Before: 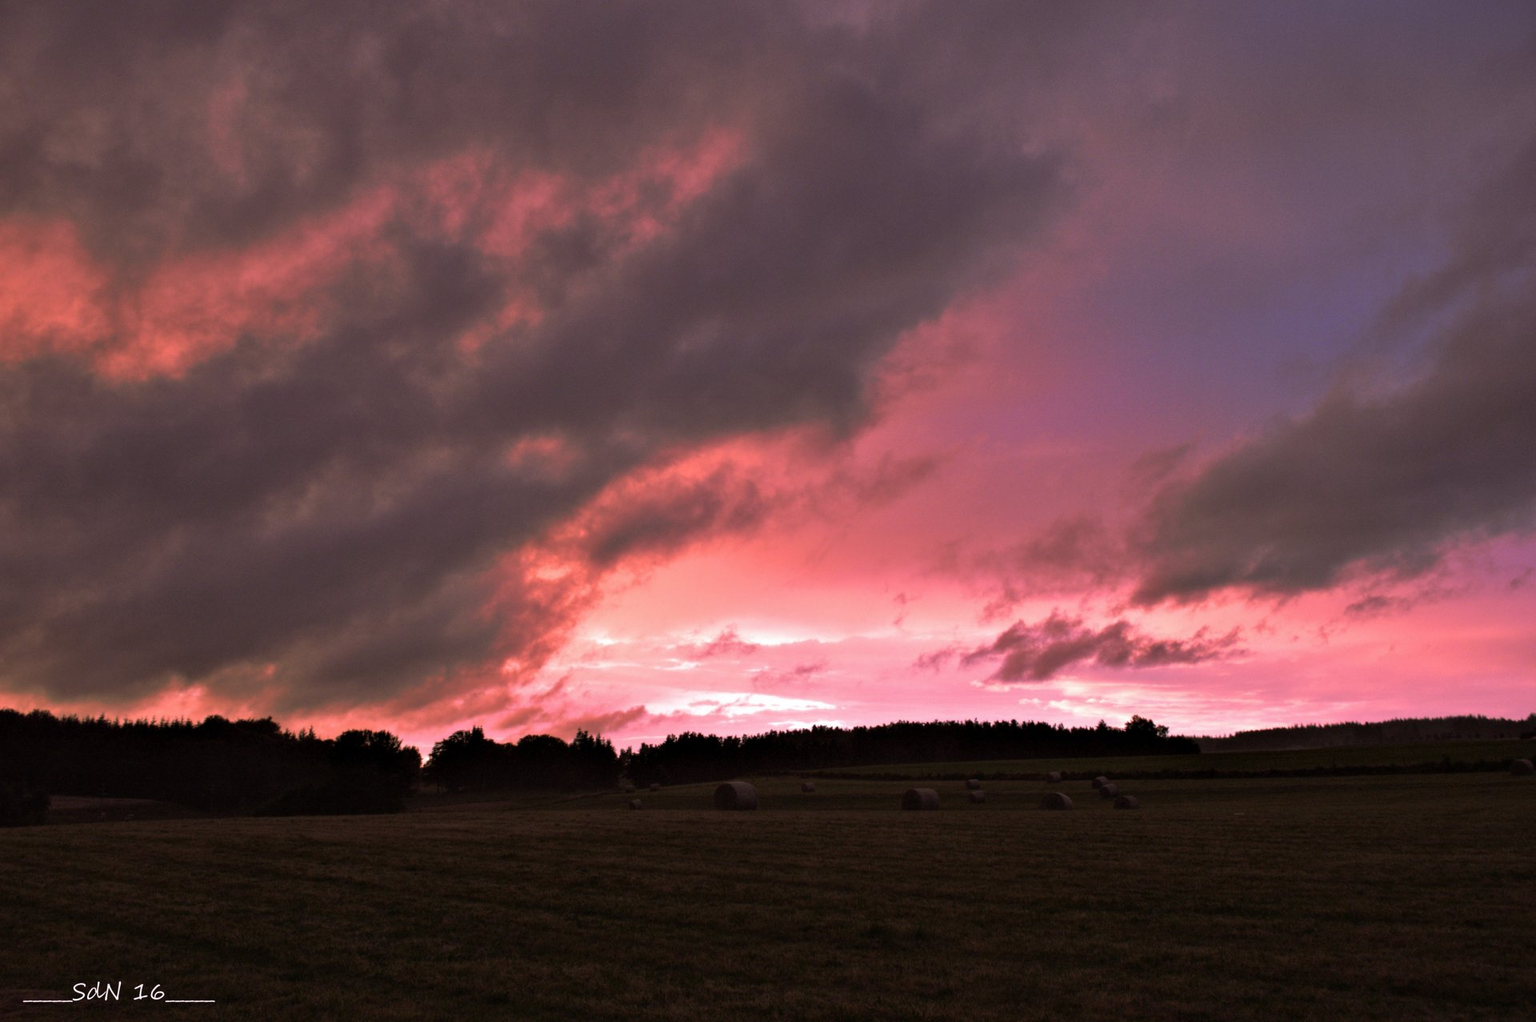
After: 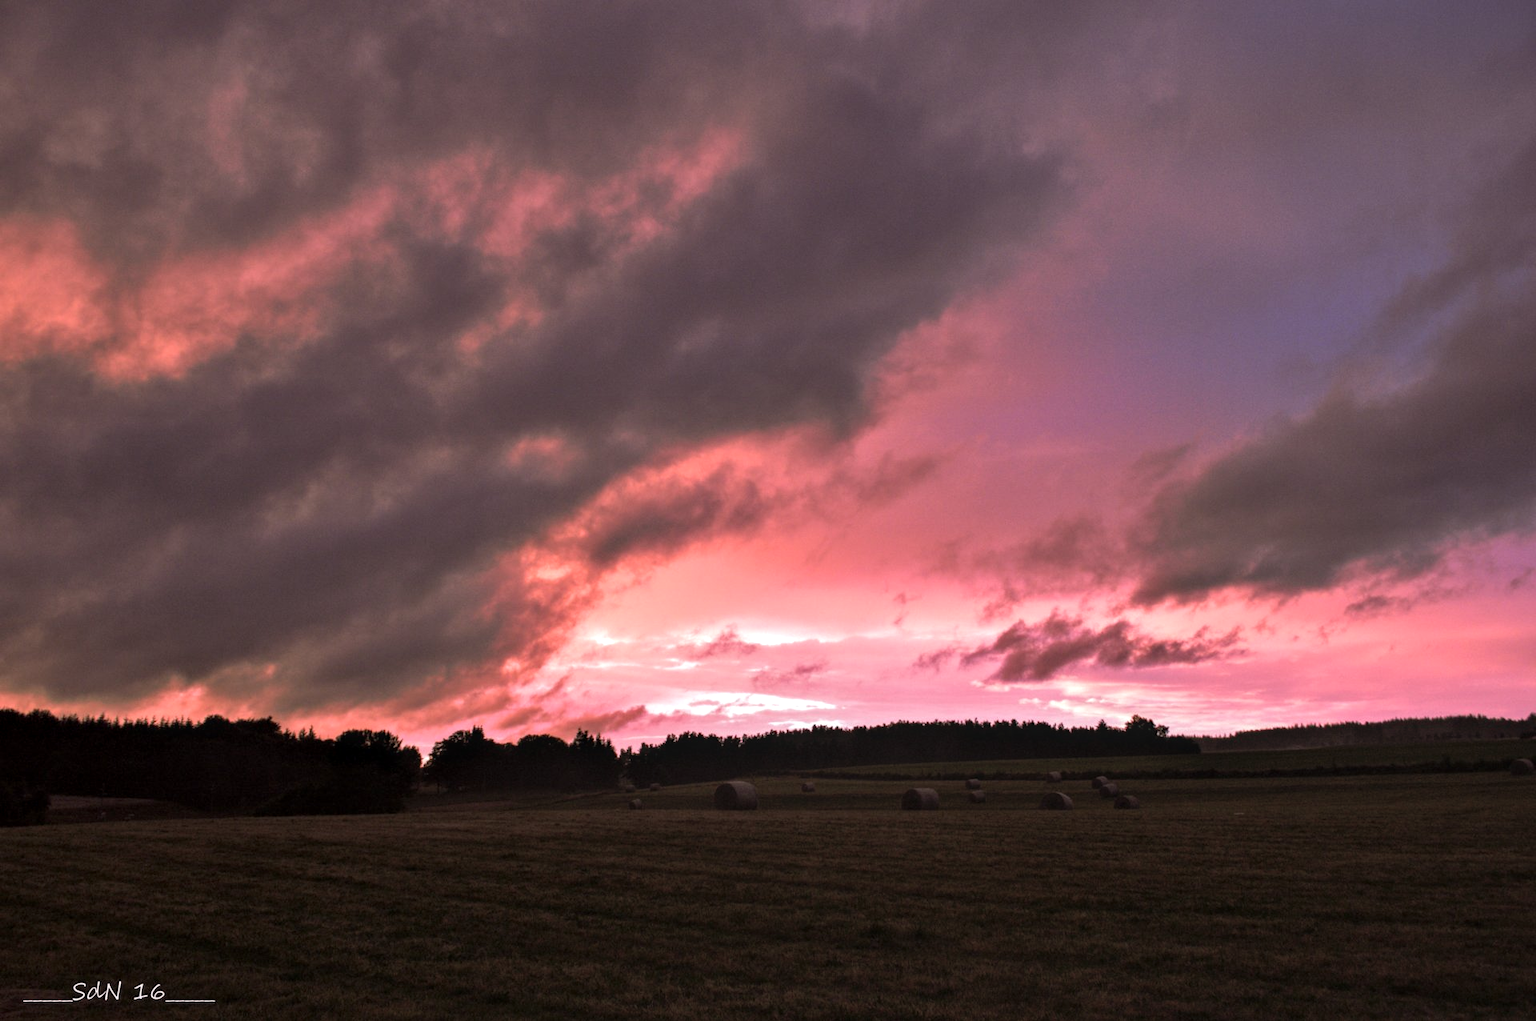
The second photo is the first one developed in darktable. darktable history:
local contrast: on, module defaults
exposure: exposure 0.235 EV, compensate highlight preservation false
contrast brightness saturation: saturation -0.064
